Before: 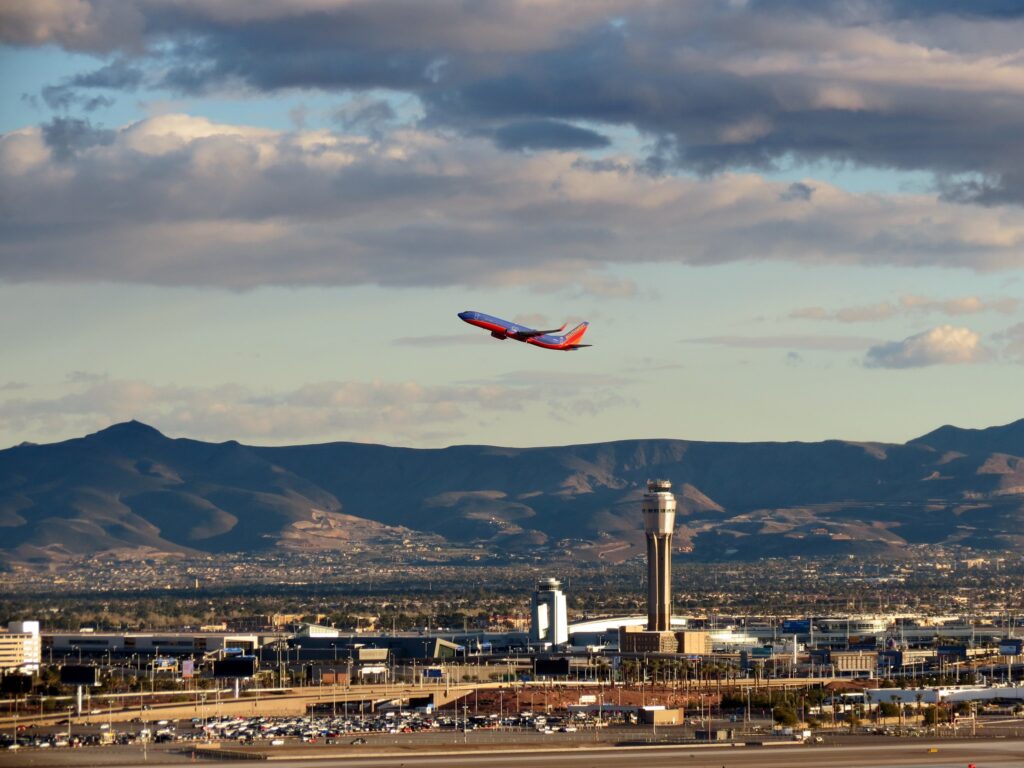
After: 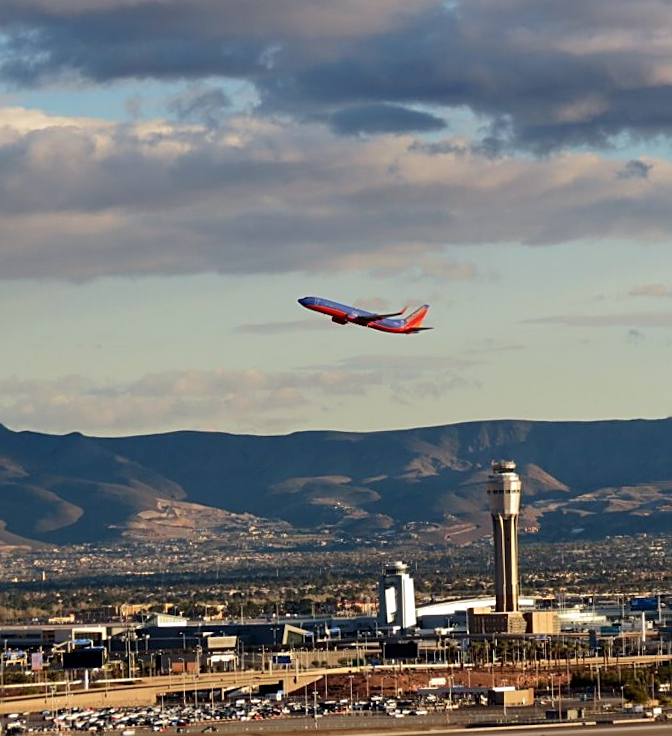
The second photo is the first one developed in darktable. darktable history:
crop and rotate: left 15.055%, right 18.278%
rotate and perspective: rotation -1.42°, crop left 0.016, crop right 0.984, crop top 0.035, crop bottom 0.965
sharpen: on, module defaults
tone equalizer: -8 EV -1.84 EV, -7 EV -1.16 EV, -6 EV -1.62 EV, smoothing diameter 25%, edges refinement/feathering 10, preserve details guided filter
